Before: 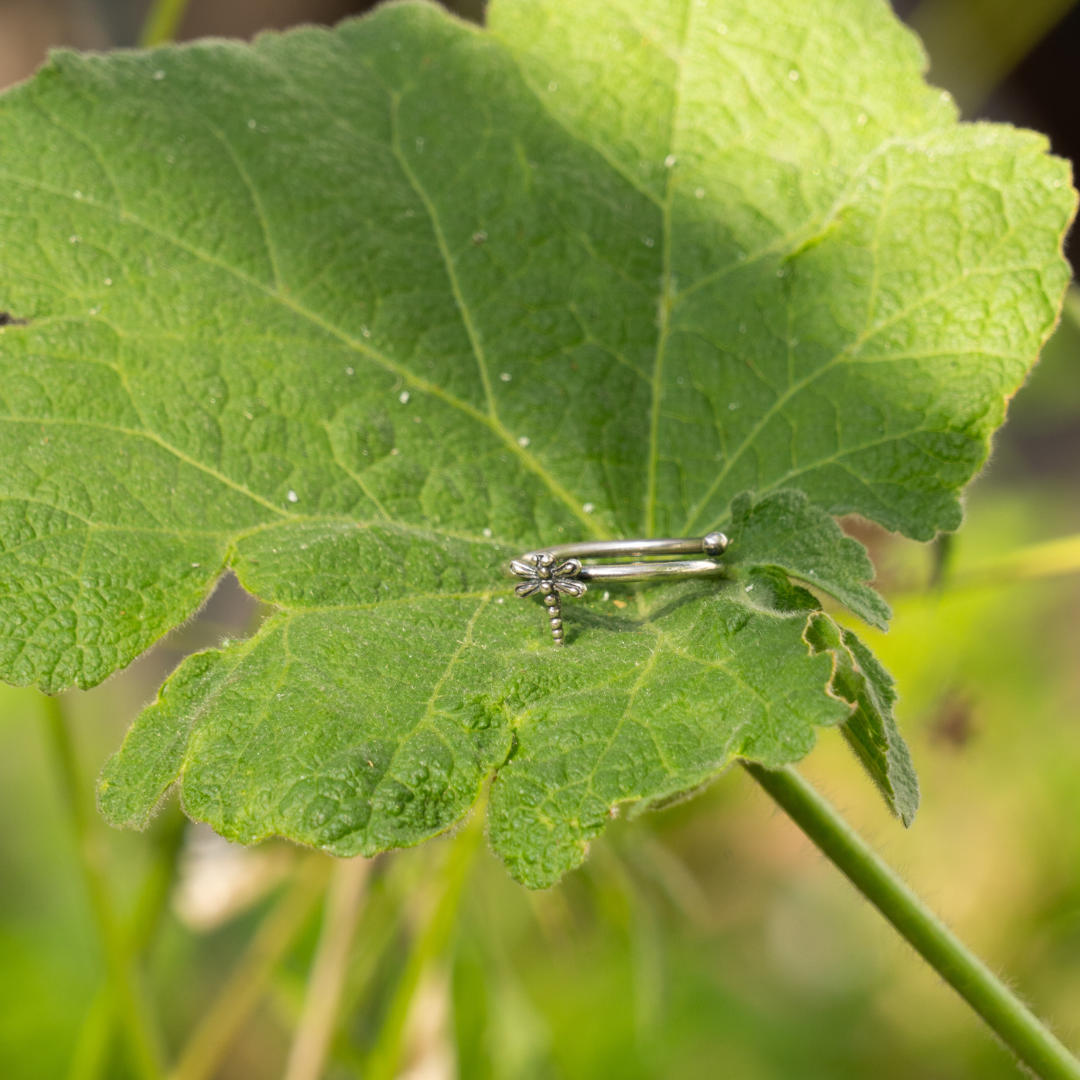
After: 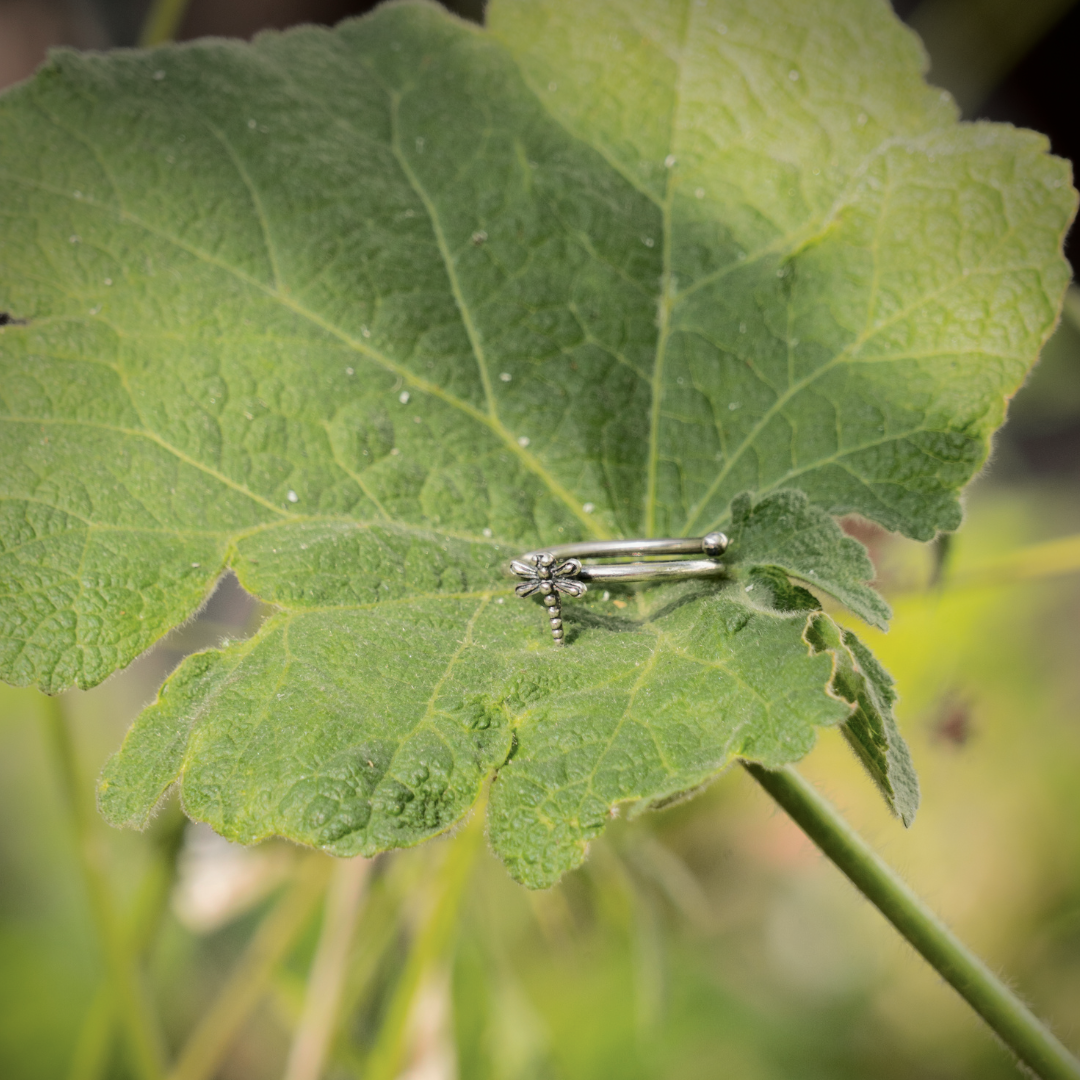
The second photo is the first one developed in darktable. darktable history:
vignetting: brightness -0.629, saturation -0.007, center (-0.028, 0.239)
tone curve: curves: ch0 [(0, 0) (0.058, 0.022) (0.265, 0.208) (0.41, 0.417) (0.485, 0.524) (0.638, 0.673) (0.845, 0.828) (0.994, 0.964)]; ch1 [(0, 0) (0.136, 0.146) (0.317, 0.34) (0.382, 0.408) (0.469, 0.482) (0.498, 0.497) (0.557, 0.573) (0.644, 0.643) (0.725, 0.765) (1, 1)]; ch2 [(0, 0) (0.352, 0.403) (0.45, 0.469) (0.502, 0.504) (0.54, 0.524) (0.592, 0.566) (0.638, 0.599) (1, 1)], color space Lab, independent channels, preserve colors none
